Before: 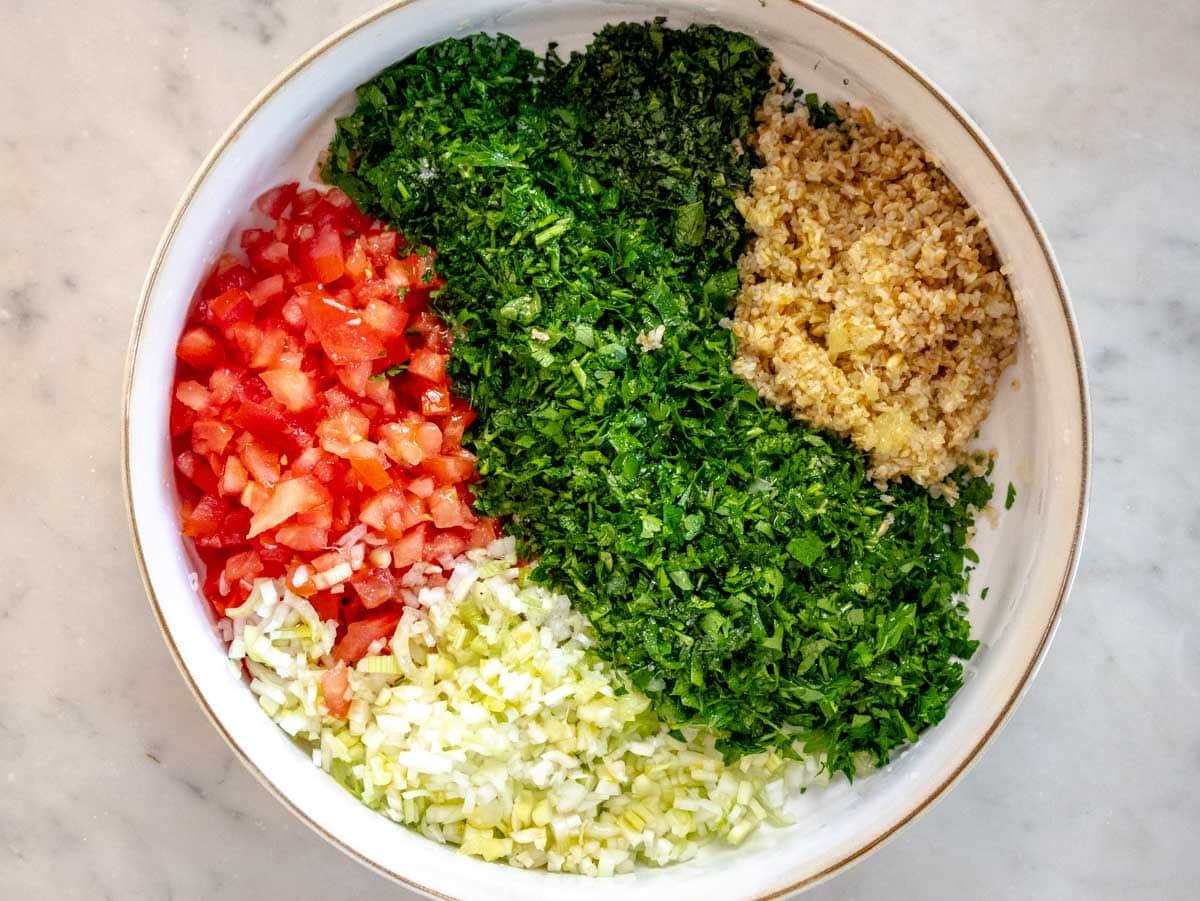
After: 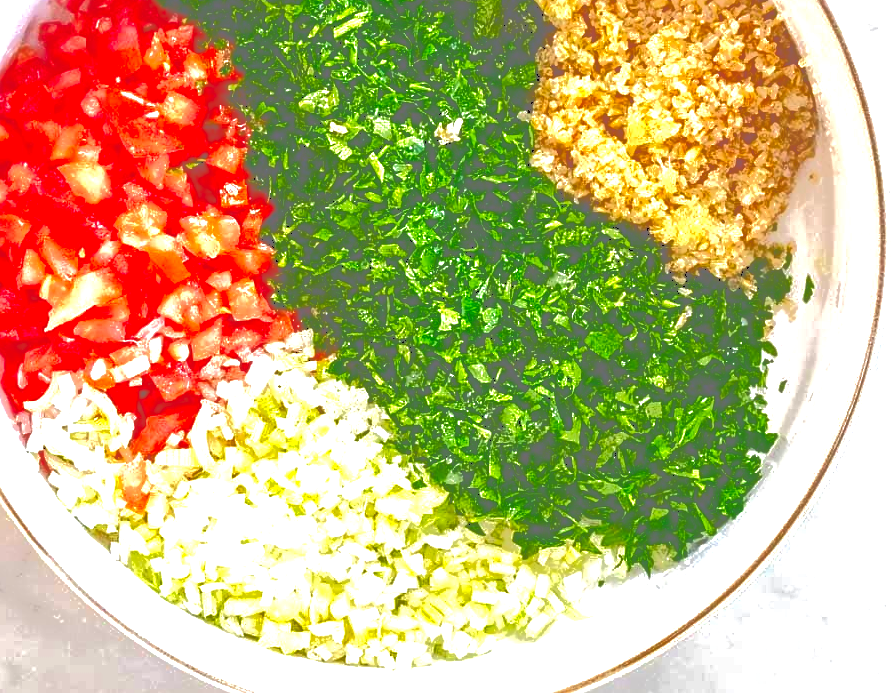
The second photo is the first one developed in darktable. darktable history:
sharpen: on, module defaults
crop: left 16.884%, top 22.997%, right 8.811%
exposure: black level correction -0.005, exposure 1.006 EV, compensate exposure bias true, compensate highlight preservation false
contrast brightness saturation: brightness -0.254, saturation 0.202
tone curve: curves: ch0 [(0, 0) (0.003, 0.449) (0.011, 0.449) (0.025, 0.449) (0.044, 0.45) (0.069, 0.453) (0.1, 0.453) (0.136, 0.455) (0.177, 0.458) (0.224, 0.462) (0.277, 0.47) (0.335, 0.491) (0.399, 0.522) (0.468, 0.561) (0.543, 0.619) (0.623, 0.69) (0.709, 0.756) (0.801, 0.802) (0.898, 0.825) (1, 1)], color space Lab, independent channels, preserve colors none
